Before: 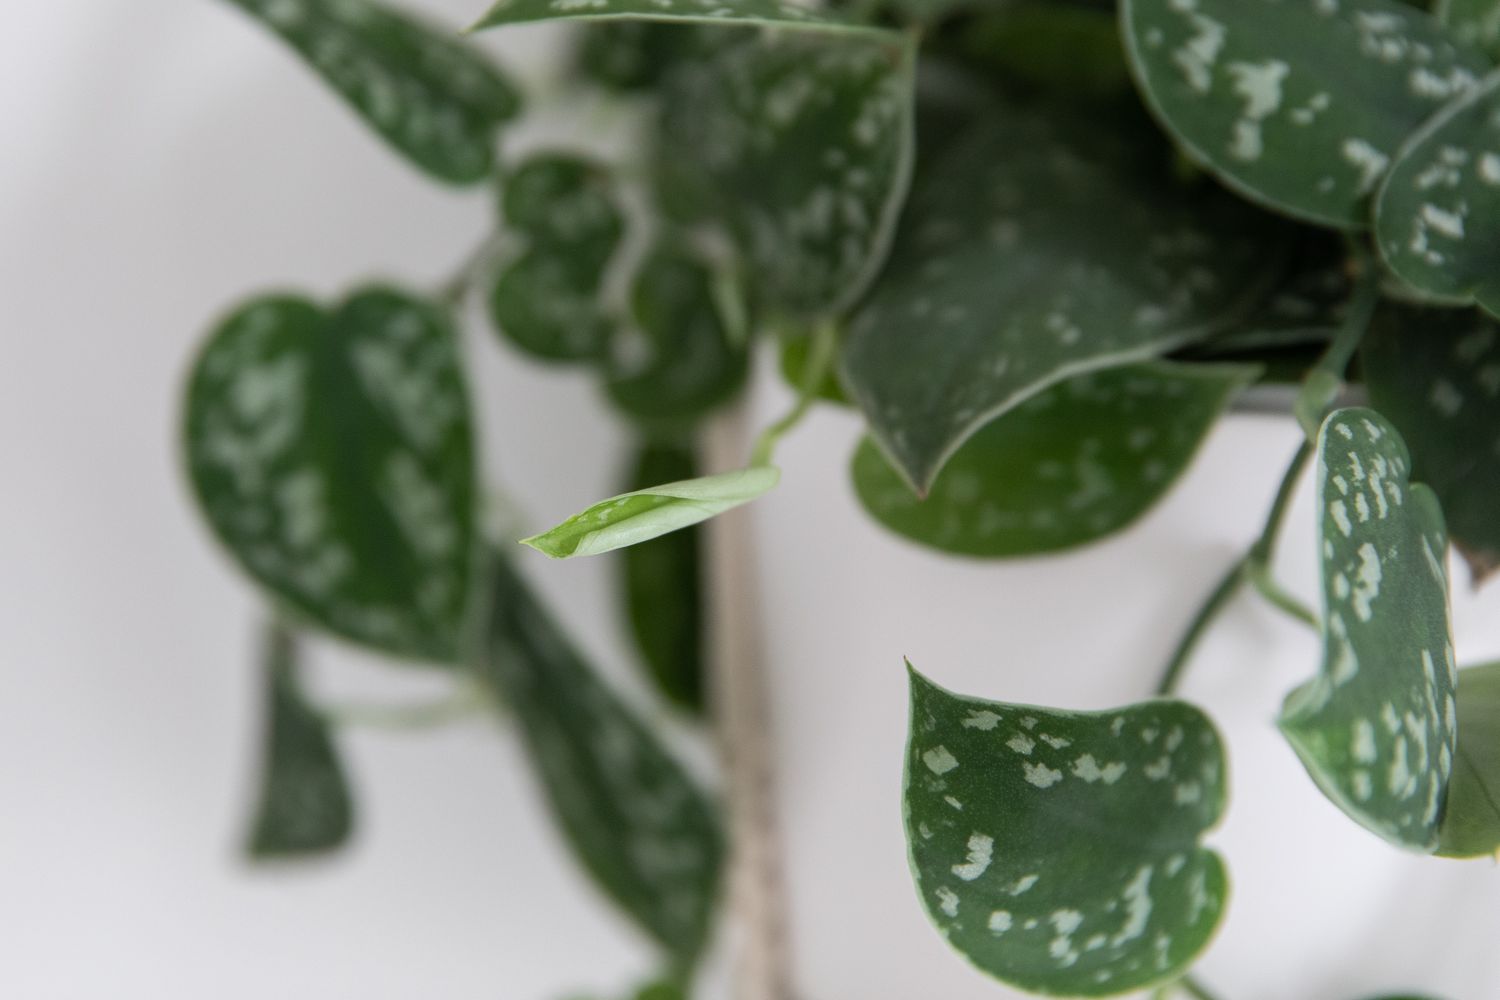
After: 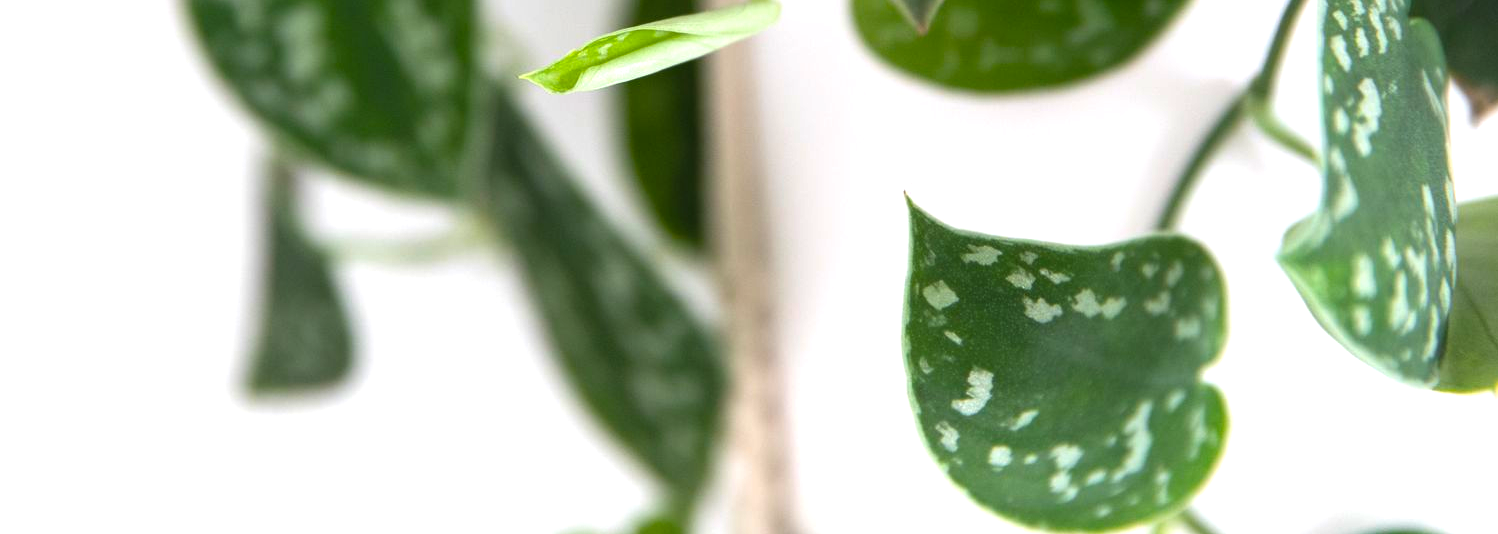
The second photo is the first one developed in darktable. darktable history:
crop and rotate: top 46.567%, right 0.068%
color balance rgb: shadows lift › hue 85.54°, global offset › luminance 0.26%, perceptual saturation grading › global saturation 9.781%, perceptual brilliance grading › global brilliance 25.587%, global vibrance 30.153%
